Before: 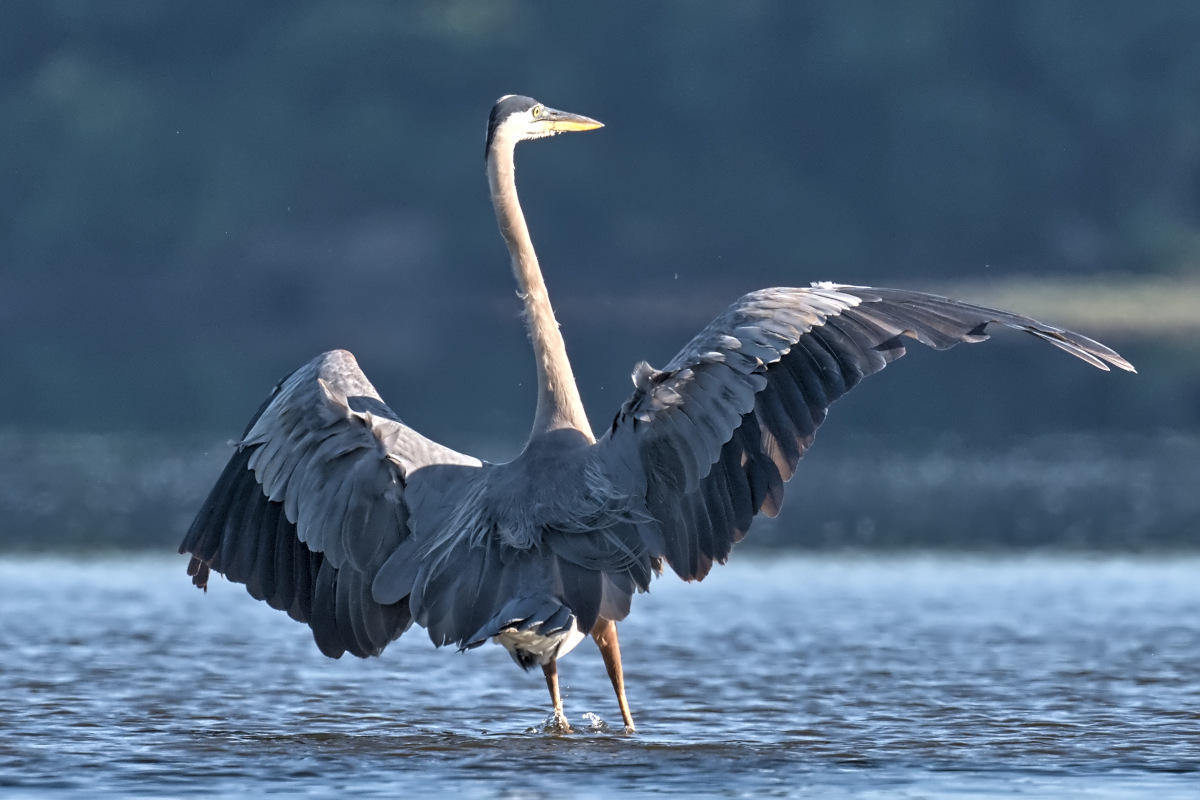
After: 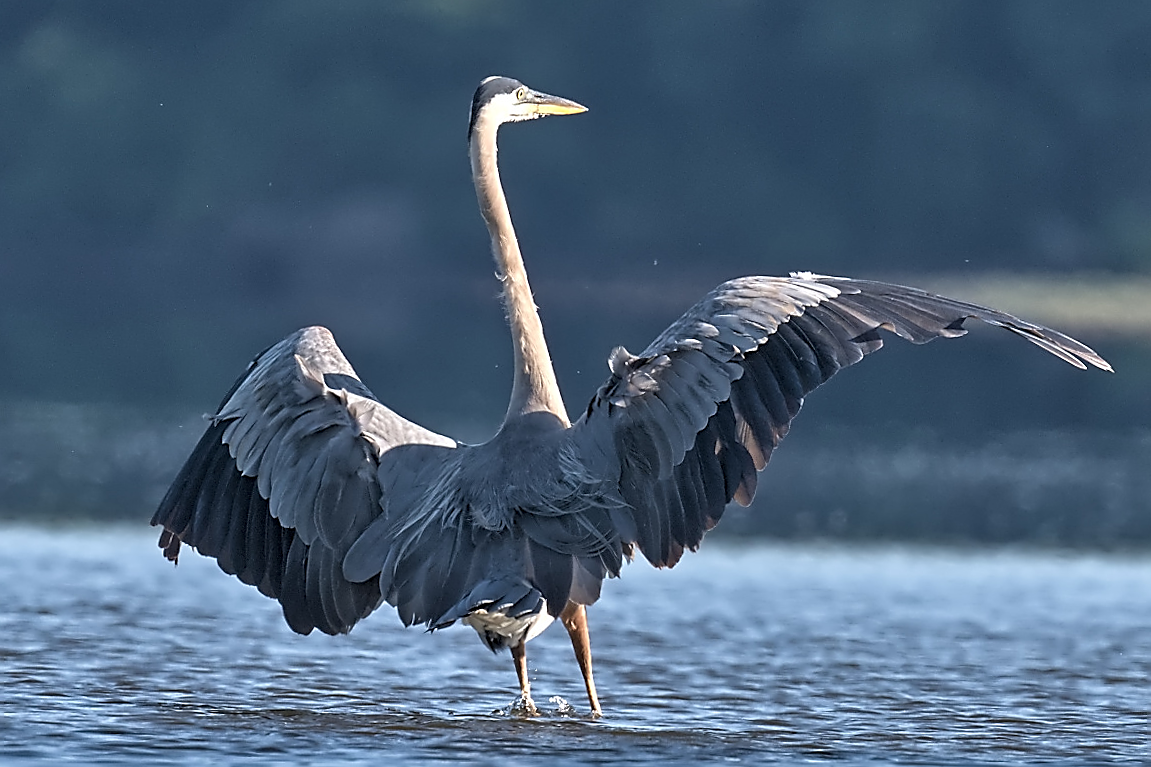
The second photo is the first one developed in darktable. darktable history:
sharpen: radius 1.421, amount 1.246, threshold 0.708
crop and rotate: angle -1.61°
